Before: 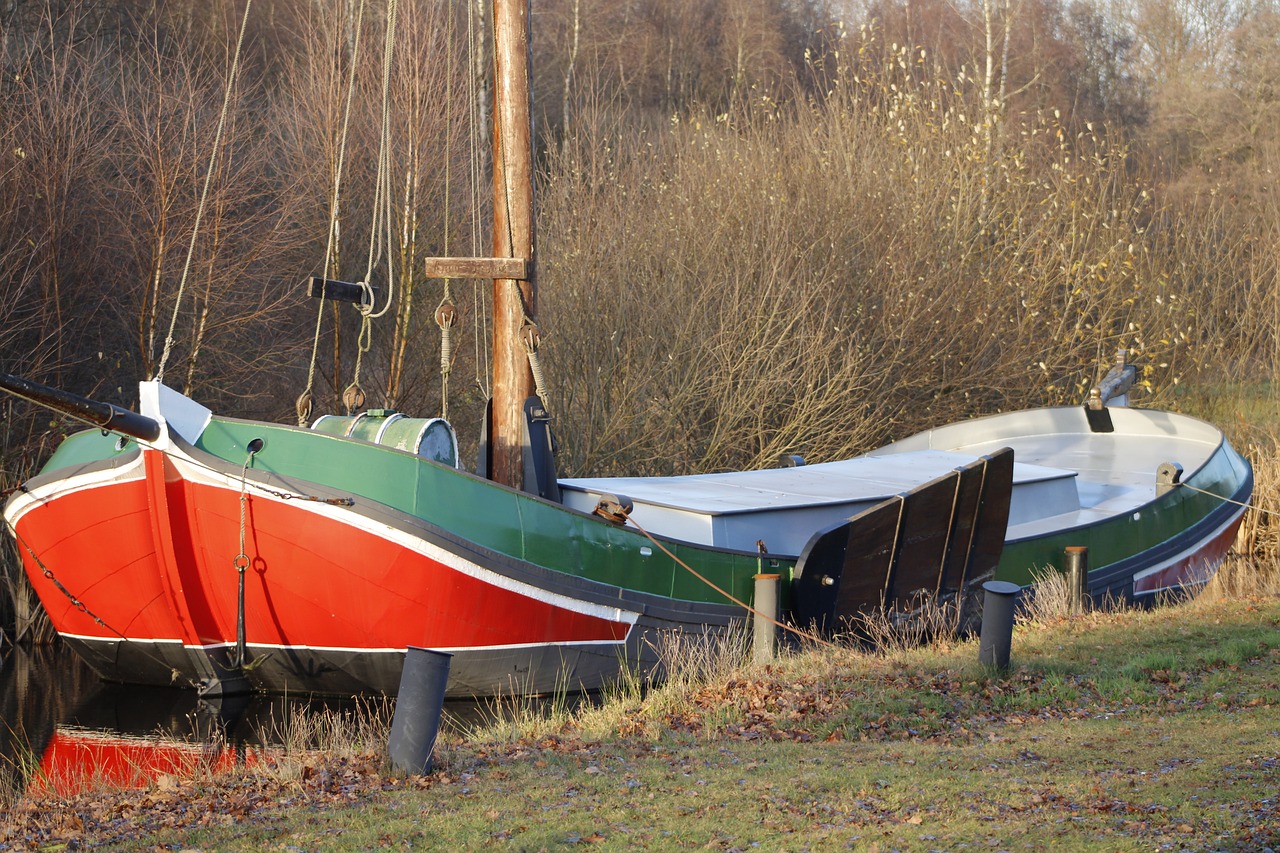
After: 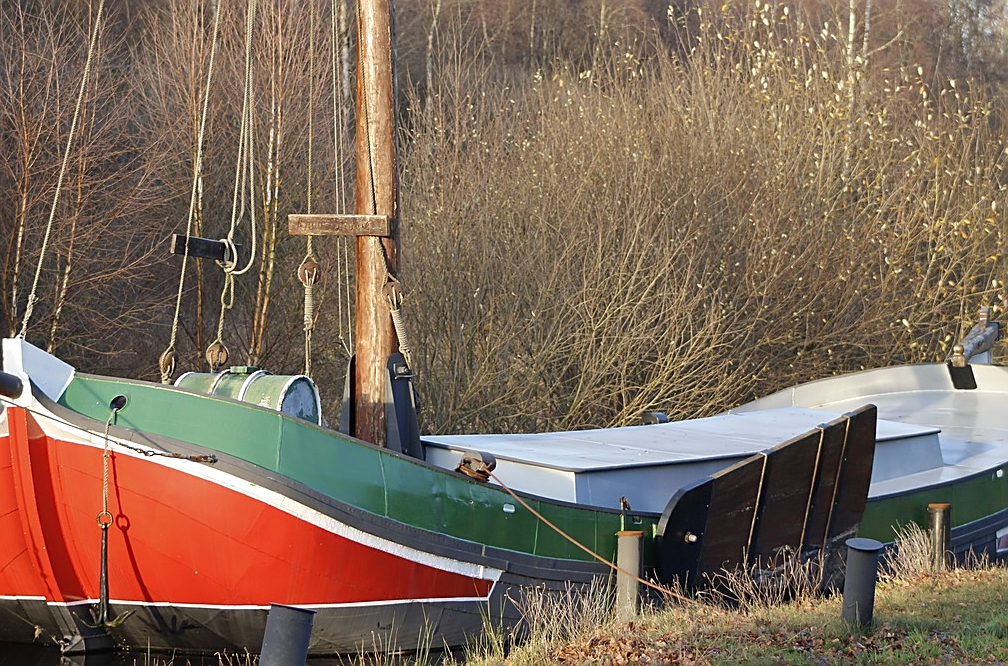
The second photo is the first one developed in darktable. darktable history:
contrast brightness saturation: saturation -0.05
sharpen: radius 1.967
crop and rotate: left 10.77%, top 5.1%, right 10.41%, bottom 16.76%
